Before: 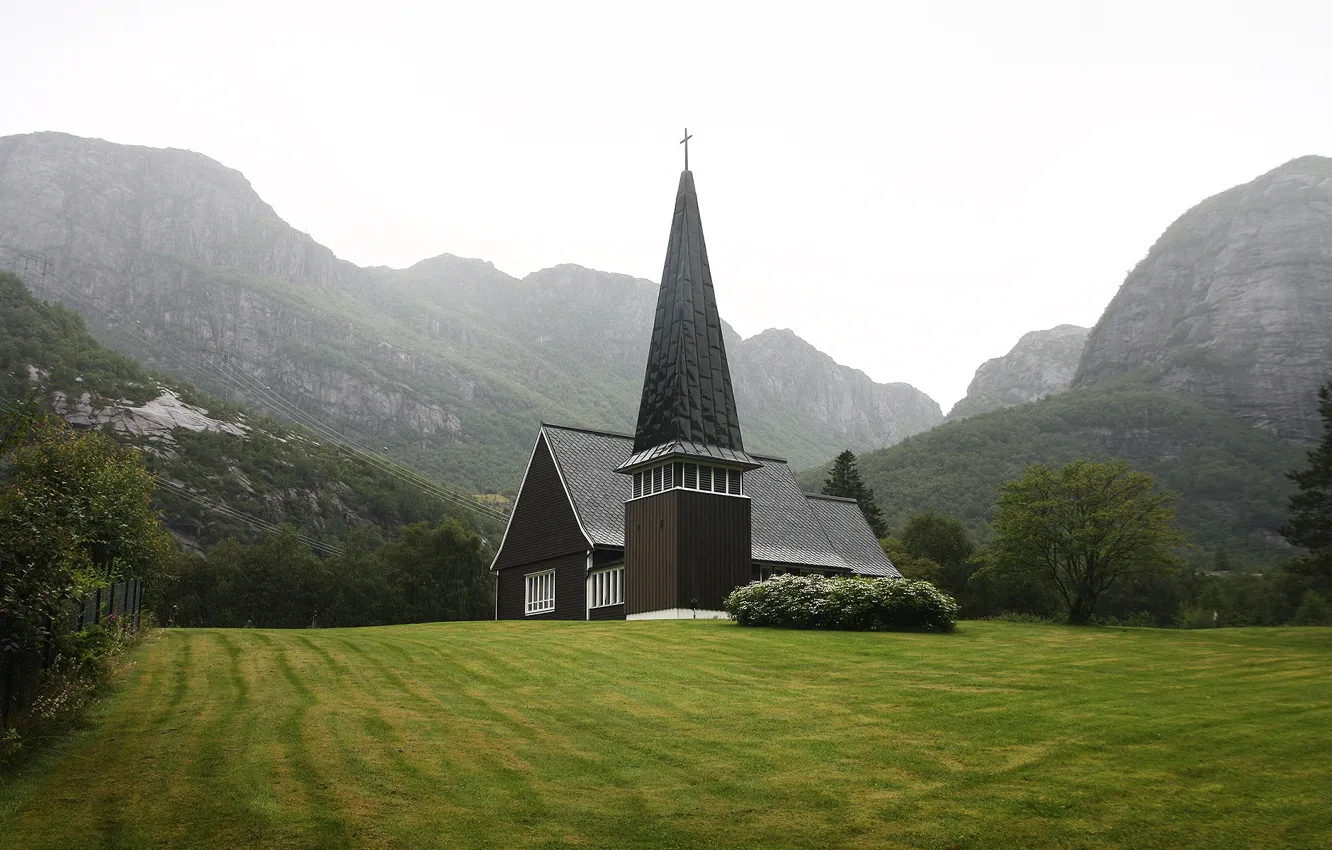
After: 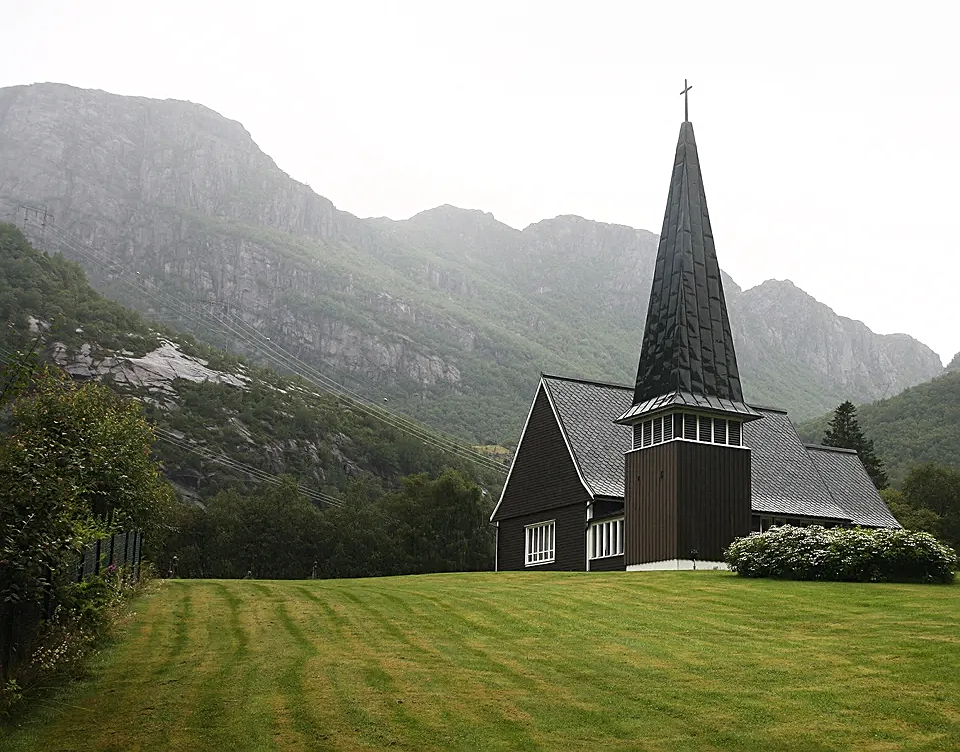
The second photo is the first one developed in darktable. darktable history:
crop: top 5.771%, right 27.877%, bottom 5.713%
sharpen: on, module defaults
